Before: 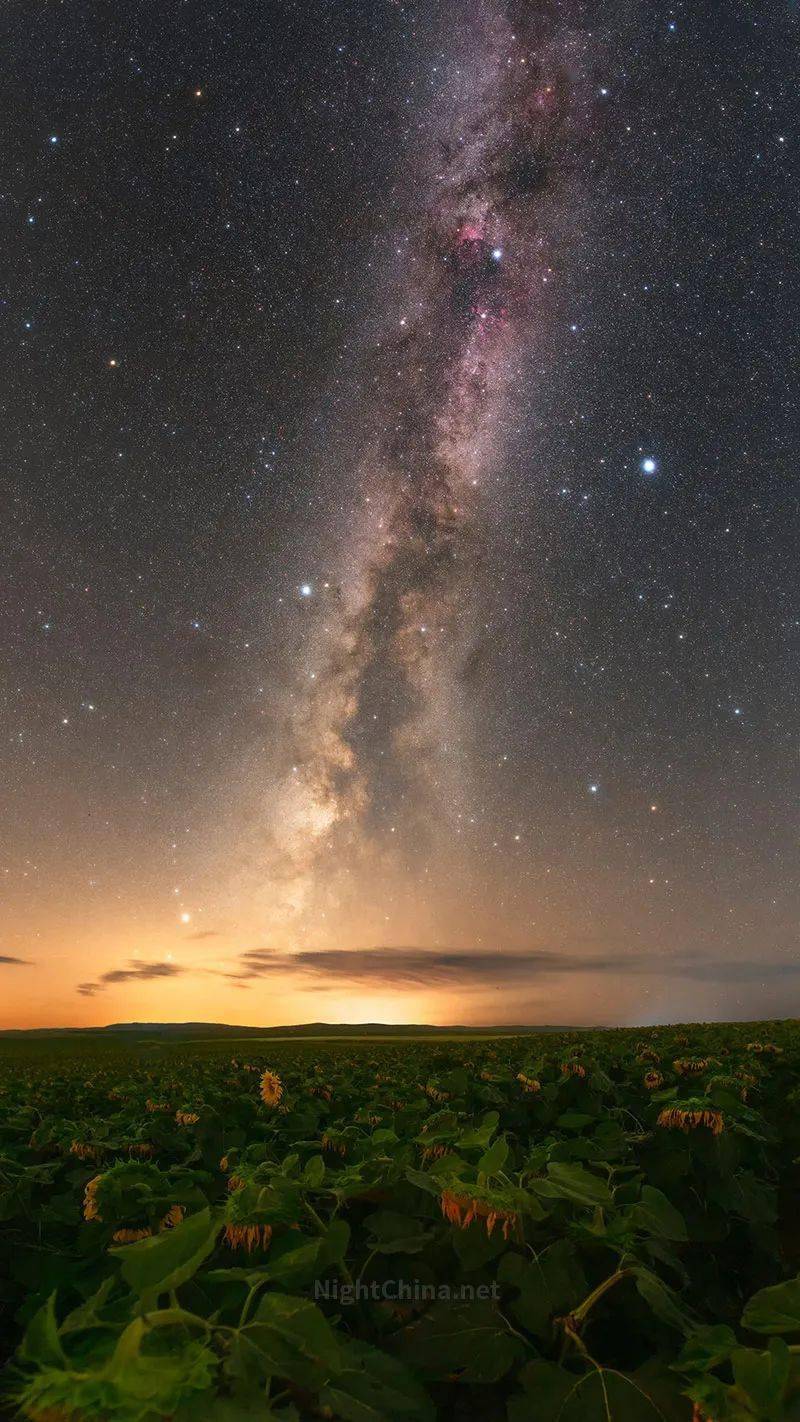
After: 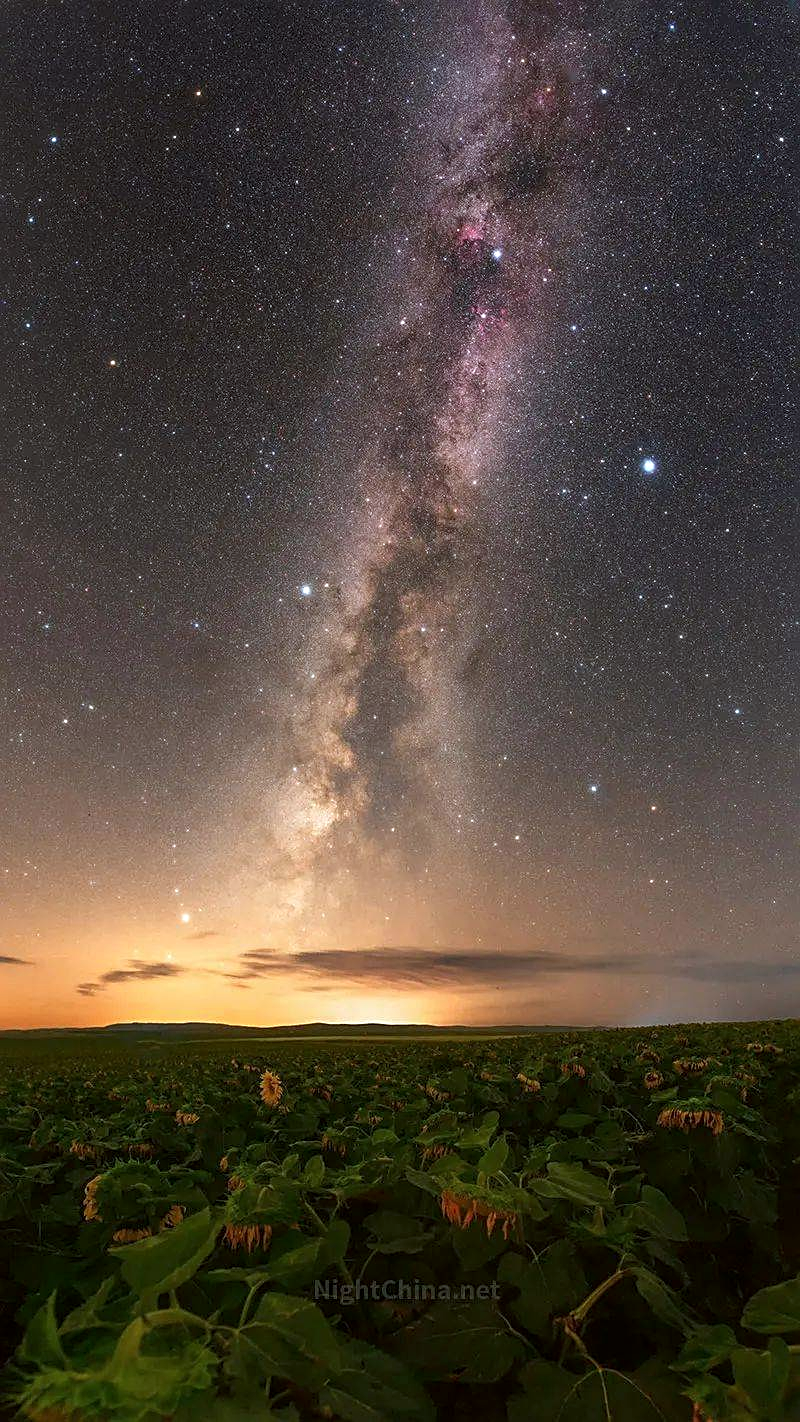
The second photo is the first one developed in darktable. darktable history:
sharpen: on, module defaults
color calibration: gray › normalize channels true, illuminant custom, x 0.348, y 0.364, temperature 4899.47 K, gamut compression 0.013
local contrast: highlights 103%, shadows 98%, detail 119%, midtone range 0.2
color correction: highlights a* -2.82, highlights b* -2.54, shadows a* 2.15, shadows b* 2.67
